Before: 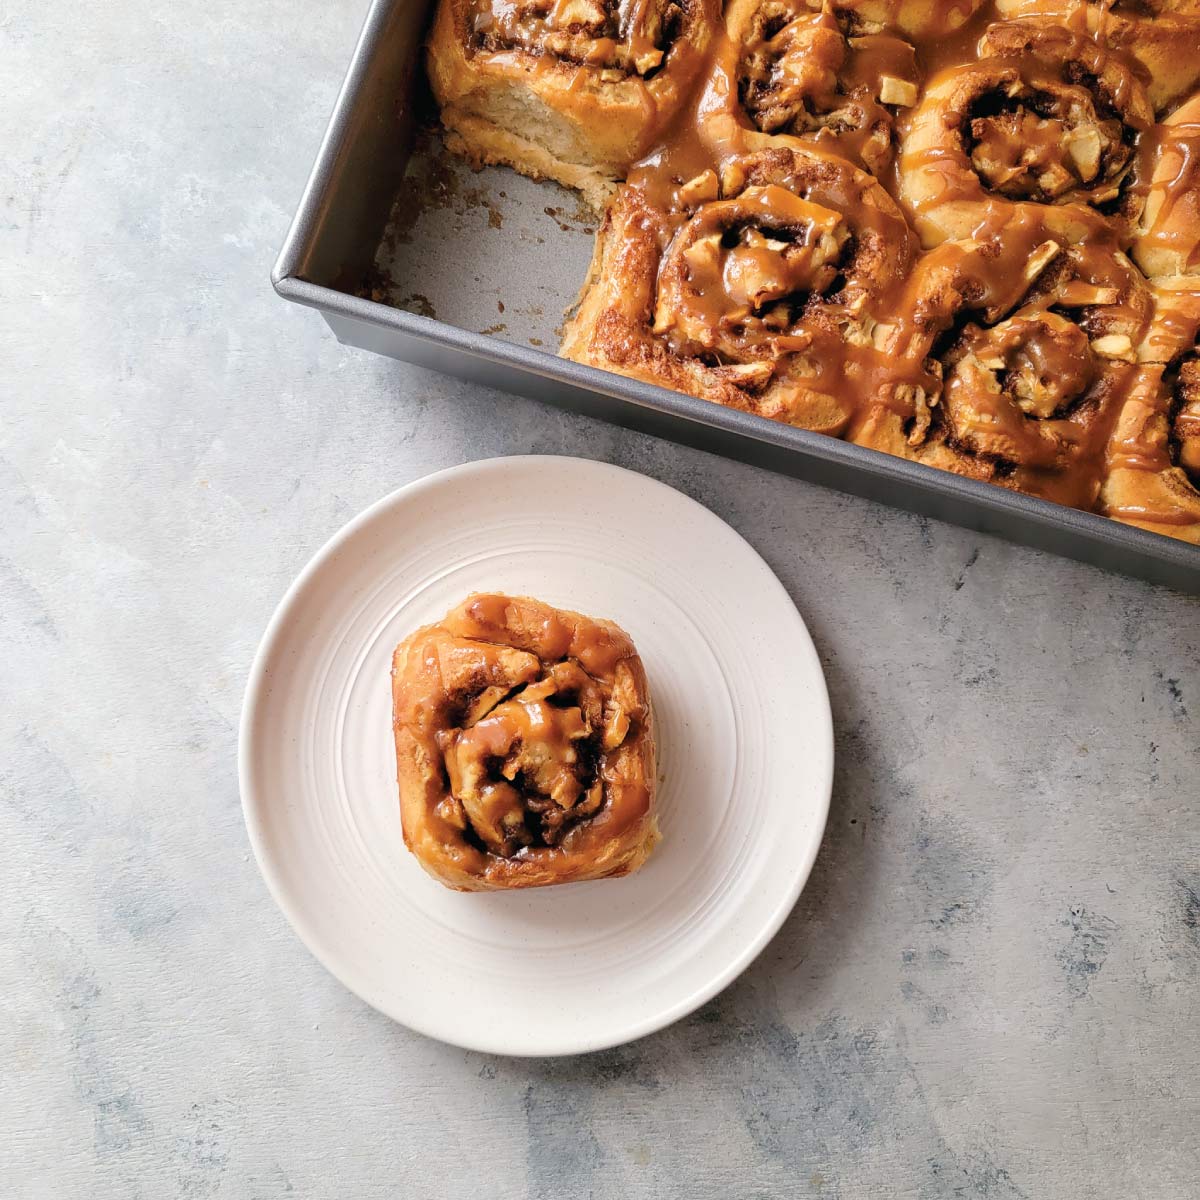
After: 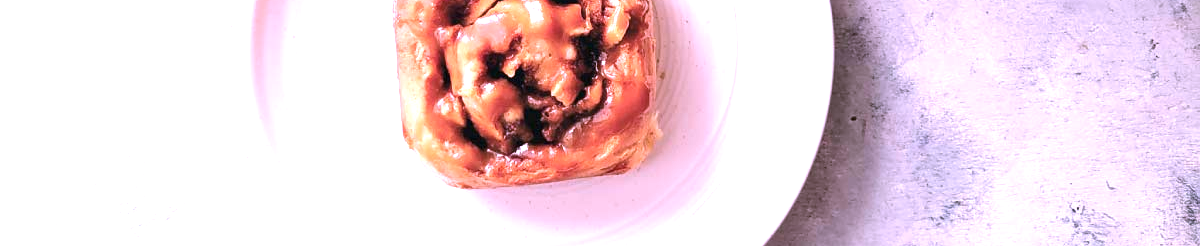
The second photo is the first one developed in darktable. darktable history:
crop and rotate: top 58.604%, bottom 20.848%
exposure: black level correction 0, exposure 1.172 EV, compensate highlight preservation false
color correction: highlights a* 15.03, highlights b* -25.41
